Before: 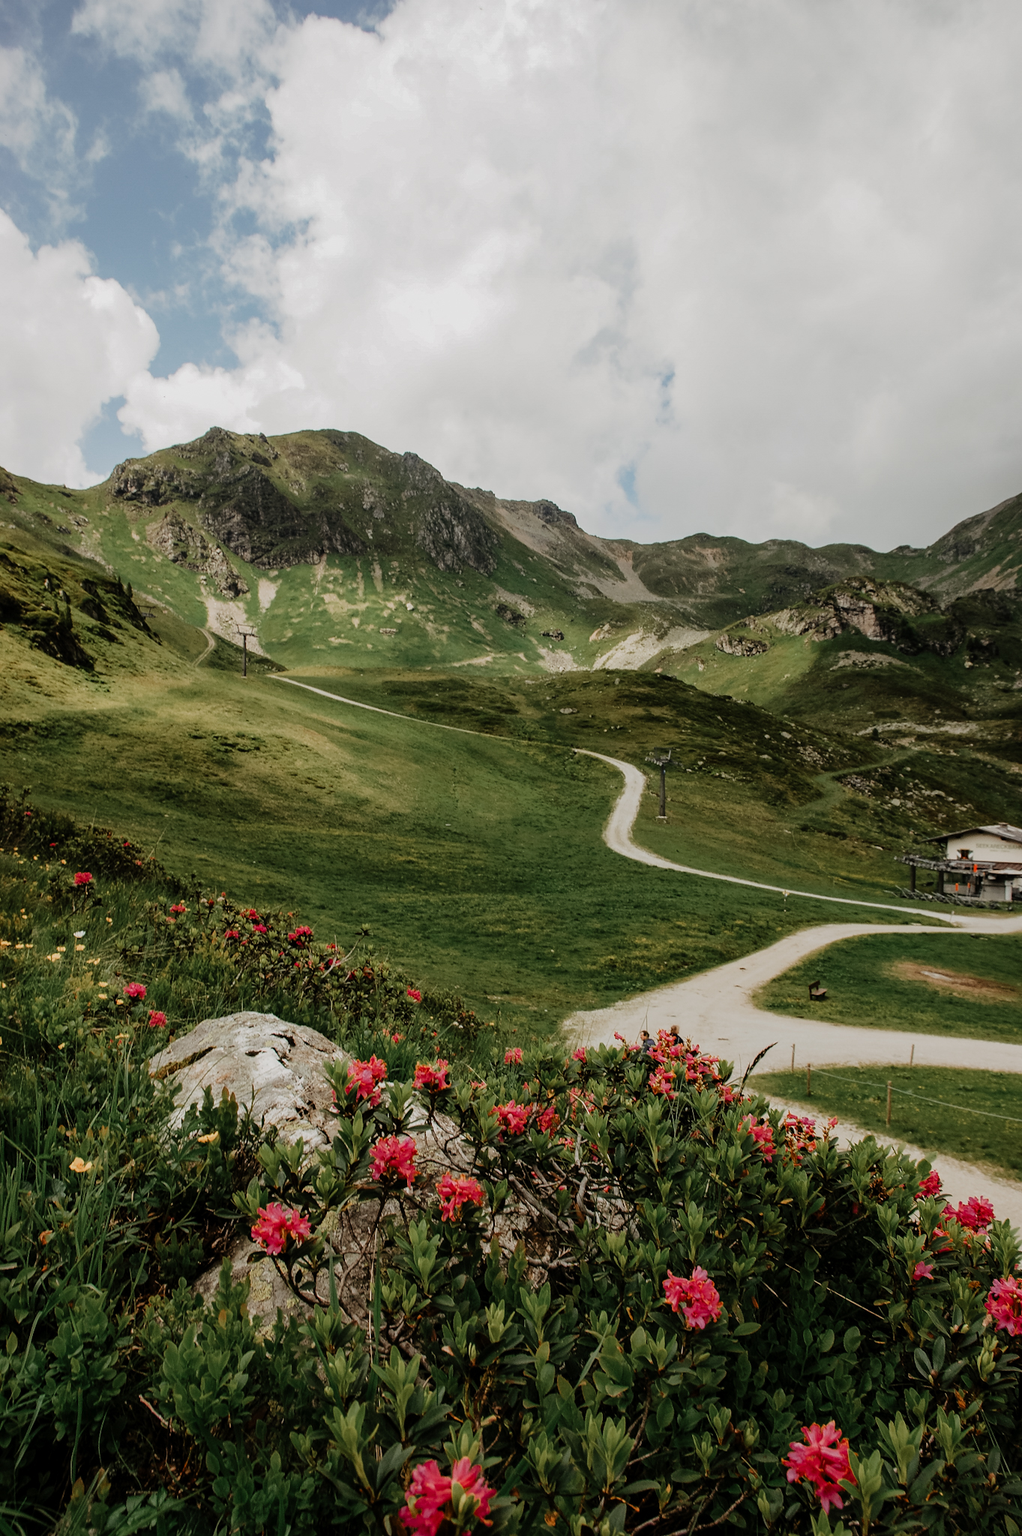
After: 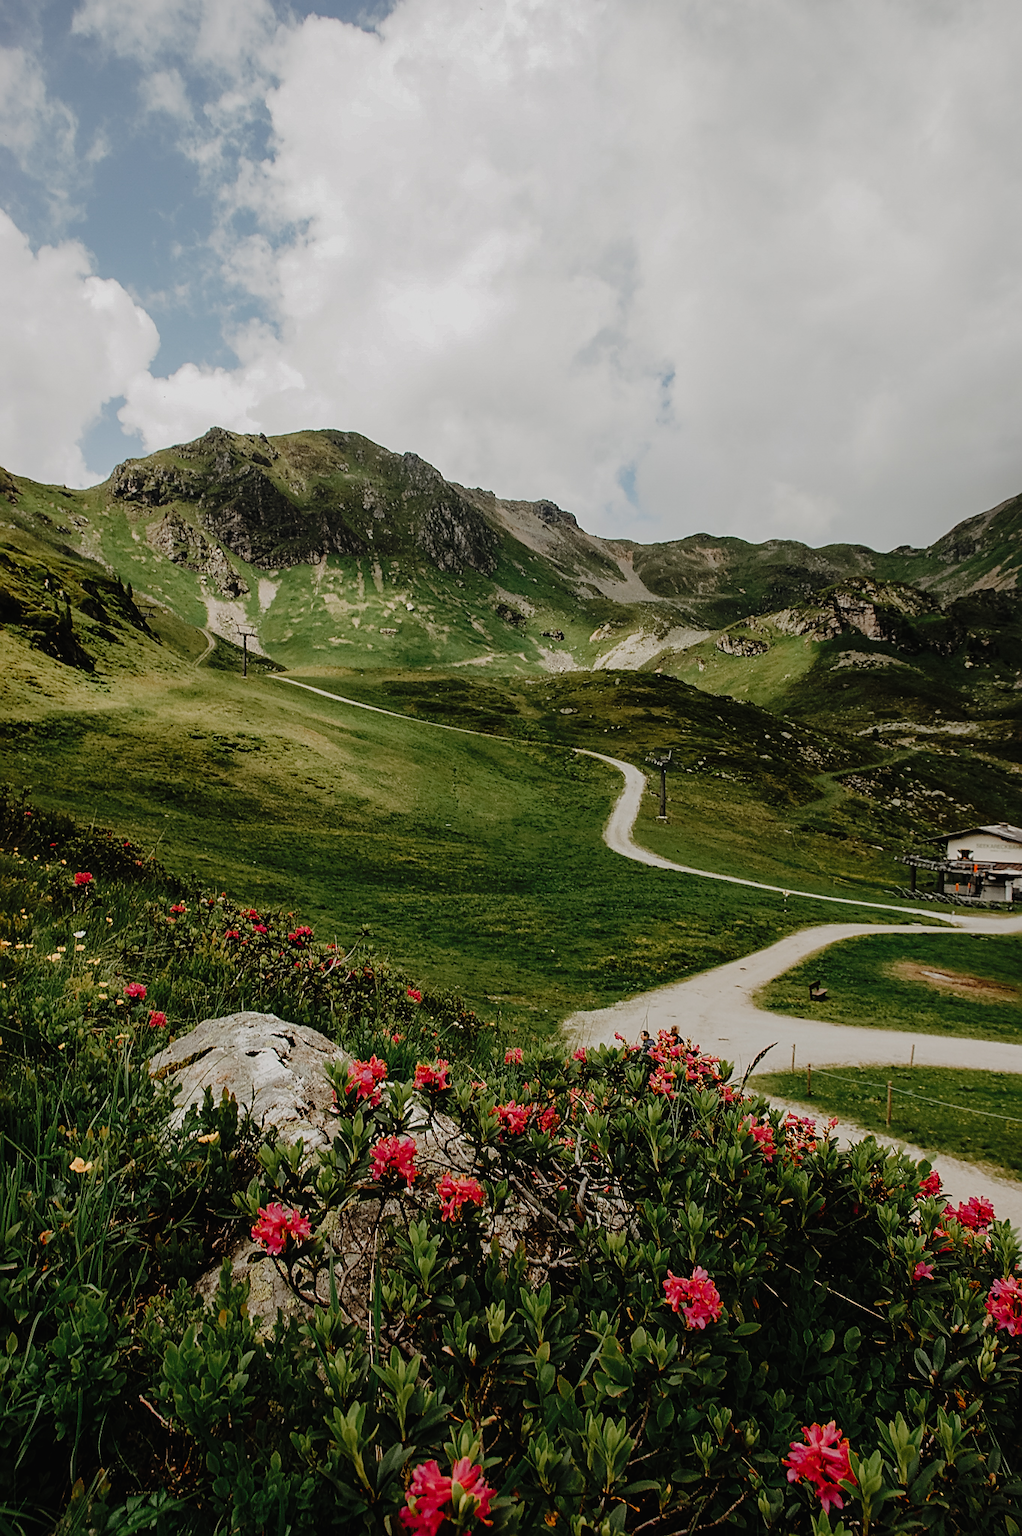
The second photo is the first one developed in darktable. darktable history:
exposure: exposure 0.014 EV, compensate highlight preservation false
tone curve: curves: ch0 [(0, 0.013) (0.175, 0.11) (0.337, 0.304) (0.498, 0.485) (0.78, 0.742) (0.993, 0.954)]; ch1 [(0, 0) (0.294, 0.184) (0.359, 0.34) (0.362, 0.35) (0.43, 0.41) (0.469, 0.463) (0.495, 0.502) (0.54, 0.563) (0.612, 0.641) (1, 1)]; ch2 [(0, 0) (0.44, 0.437) (0.495, 0.502) (0.524, 0.534) (0.557, 0.56) (0.634, 0.654) (0.728, 0.722) (1, 1)], preserve colors none
sharpen: on, module defaults
